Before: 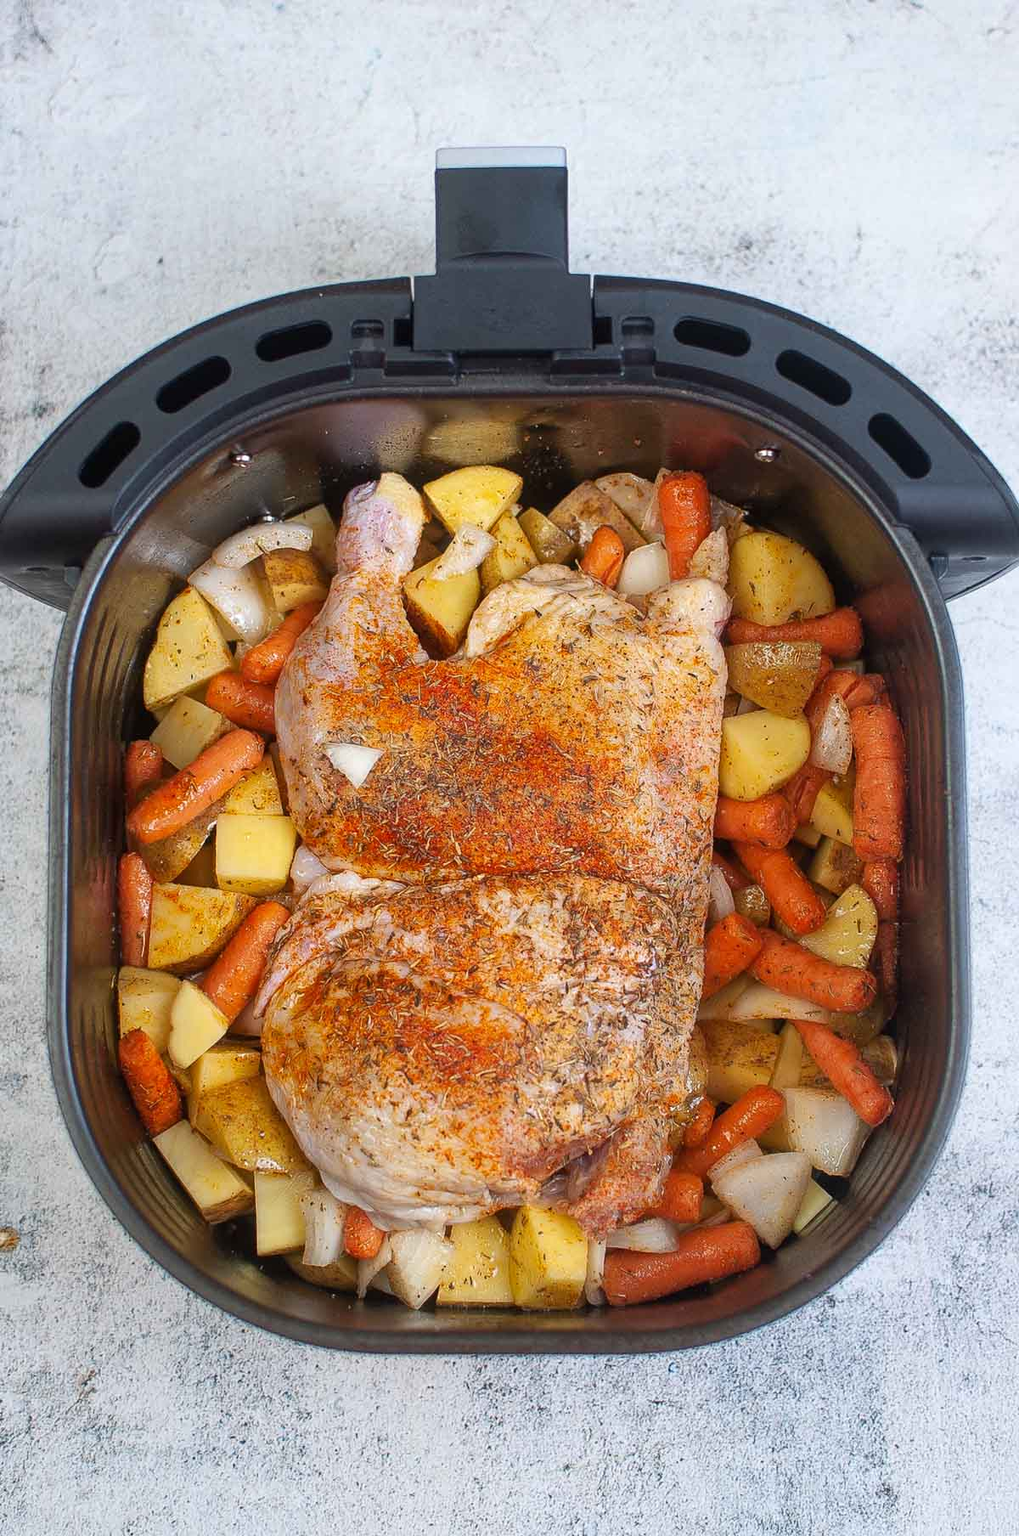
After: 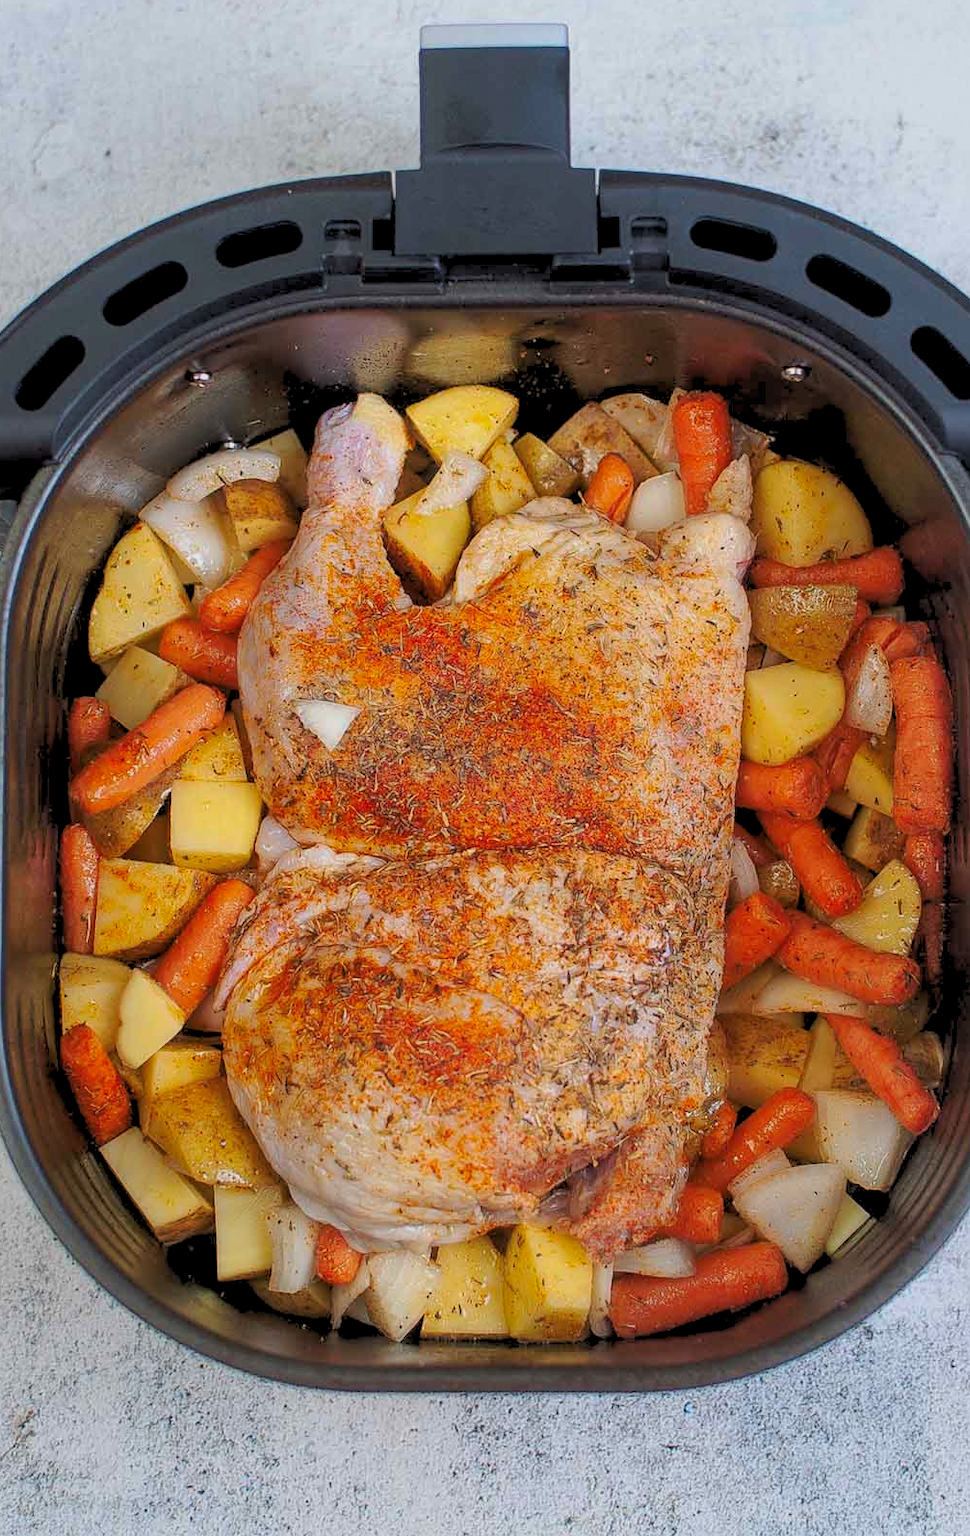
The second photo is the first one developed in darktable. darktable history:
rgb levels: preserve colors sum RGB, levels [[0.038, 0.433, 0.934], [0, 0.5, 1], [0, 0.5, 1]]
tone curve: curves: ch0 [(0, 0) (0.003, 0.002) (0.011, 0.009) (0.025, 0.021) (0.044, 0.037) (0.069, 0.058) (0.1, 0.084) (0.136, 0.114) (0.177, 0.149) (0.224, 0.188) (0.277, 0.232) (0.335, 0.281) (0.399, 0.341) (0.468, 0.416) (0.543, 0.496) (0.623, 0.574) (0.709, 0.659) (0.801, 0.754) (0.898, 0.876) (1, 1)], preserve colors none
crop: left 6.446%, top 8.188%, right 9.538%, bottom 3.548%
